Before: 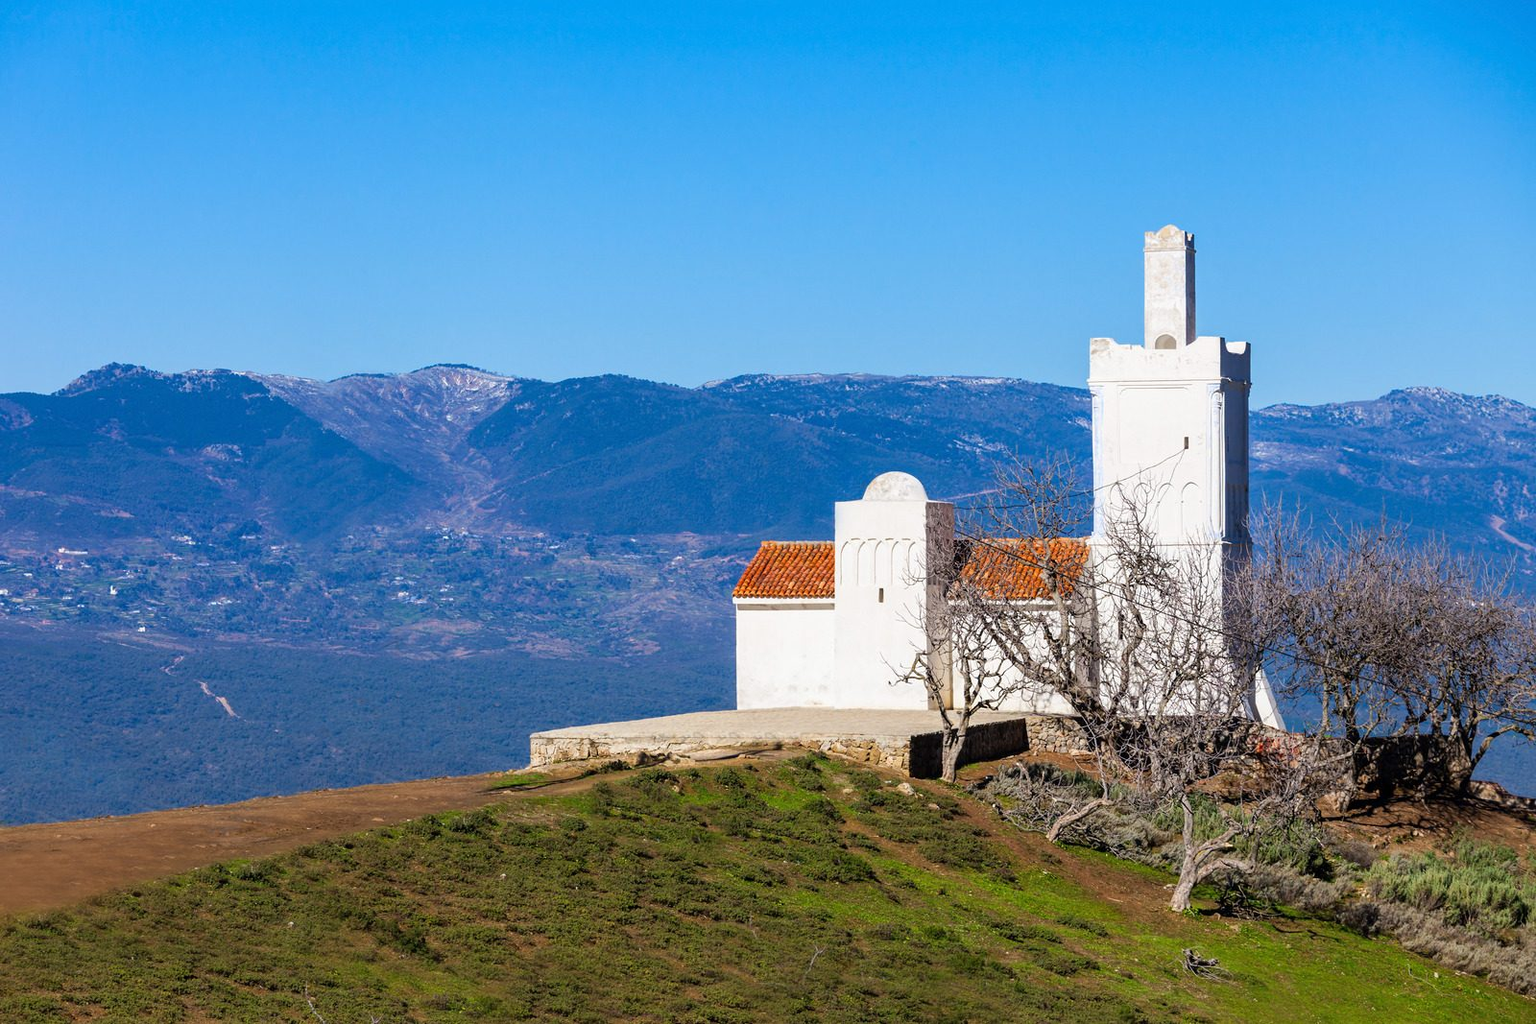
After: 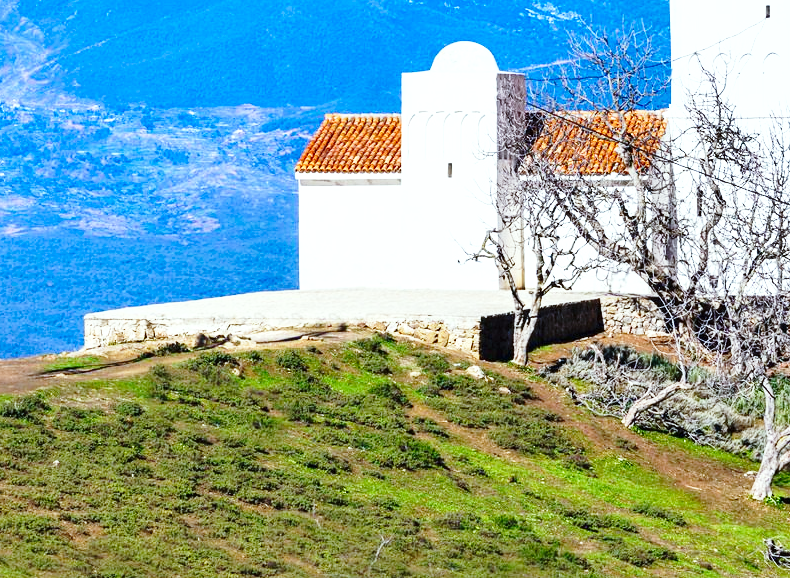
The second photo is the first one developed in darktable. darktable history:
base curve: curves: ch0 [(0, 0) (0.028, 0.03) (0.121, 0.232) (0.46, 0.748) (0.859, 0.968) (1, 1)], preserve colors none
crop: left 29.27%, top 42.265%, right 21.299%, bottom 3.503%
exposure: exposure 0.564 EV, compensate highlight preservation false
color correction: highlights a* -2.48, highlights b* 2.57
color zones: curves: ch0 [(0.068, 0.464) (0.25, 0.5) (0.48, 0.508) (0.75, 0.536) (0.886, 0.476) (0.967, 0.456)]; ch1 [(0.066, 0.456) (0.25, 0.5) (0.616, 0.508) (0.746, 0.56) (0.934, 0.444)]
color calibration: x 0.38, y 0.39, temperature 4079.6 K
shadows and highlights: highlights color adjustment 55.7%, soften with gaussian
